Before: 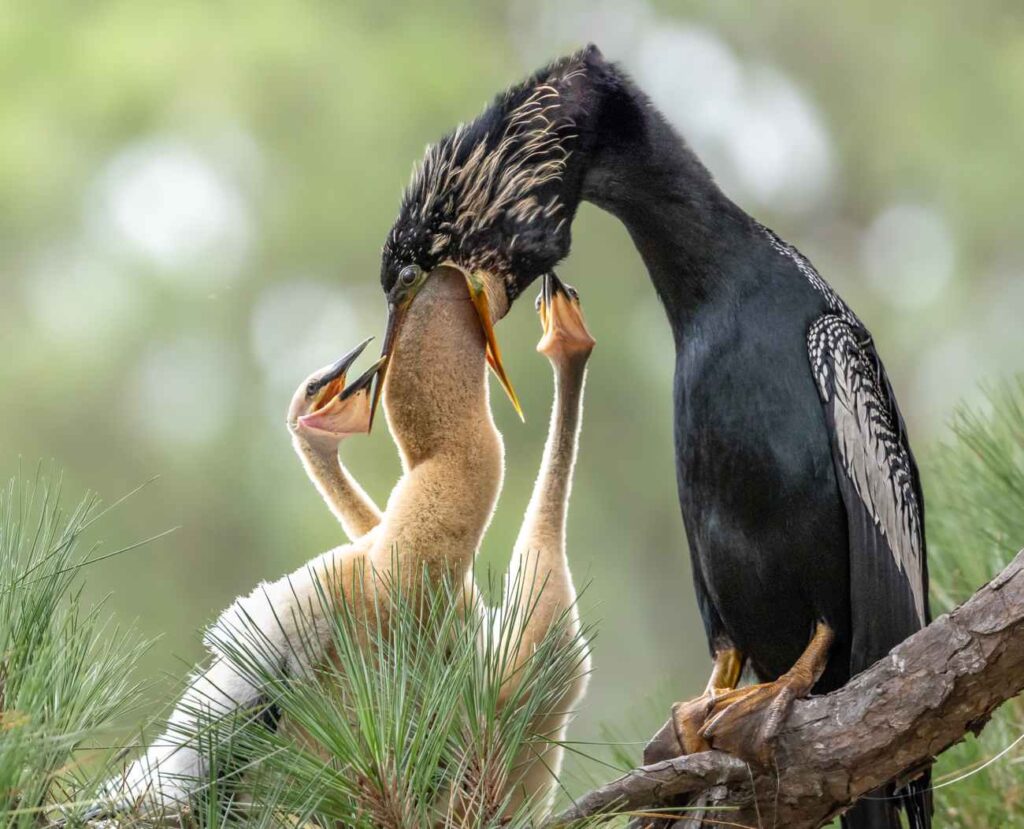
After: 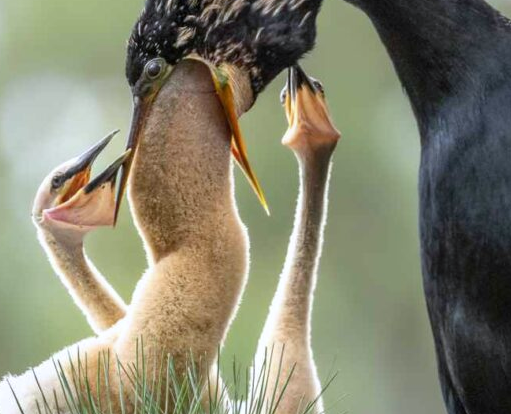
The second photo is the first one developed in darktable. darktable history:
white balance: red 0.983, blue 1.036
crop: left 25%, top 25%, right 25%, bottom 25%
